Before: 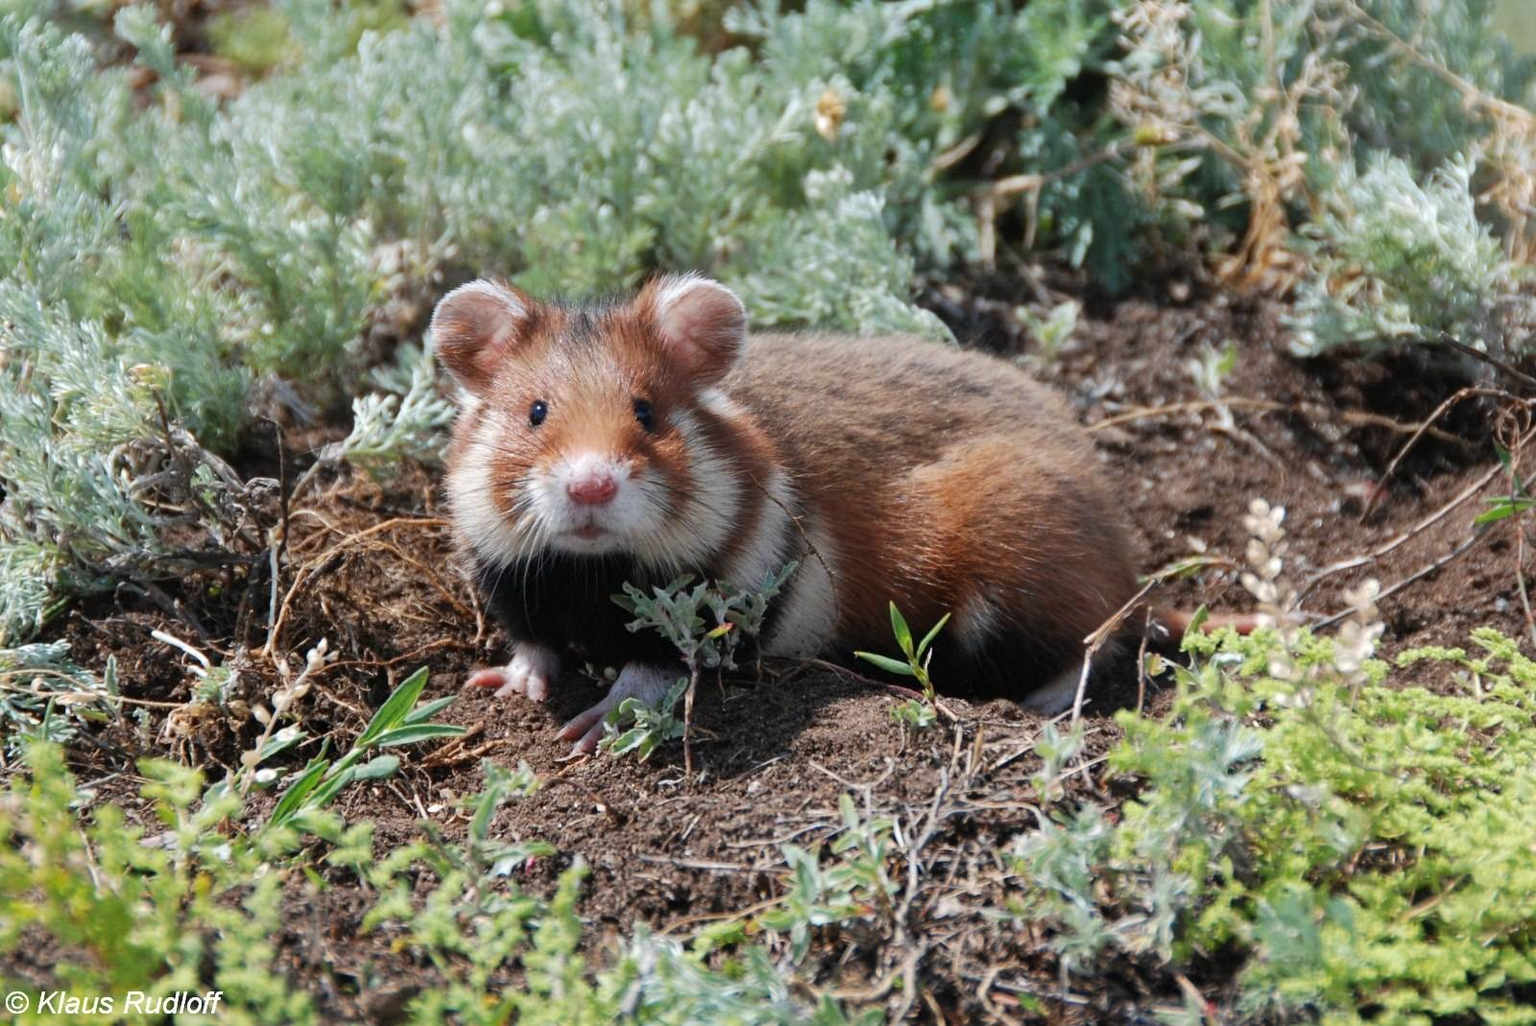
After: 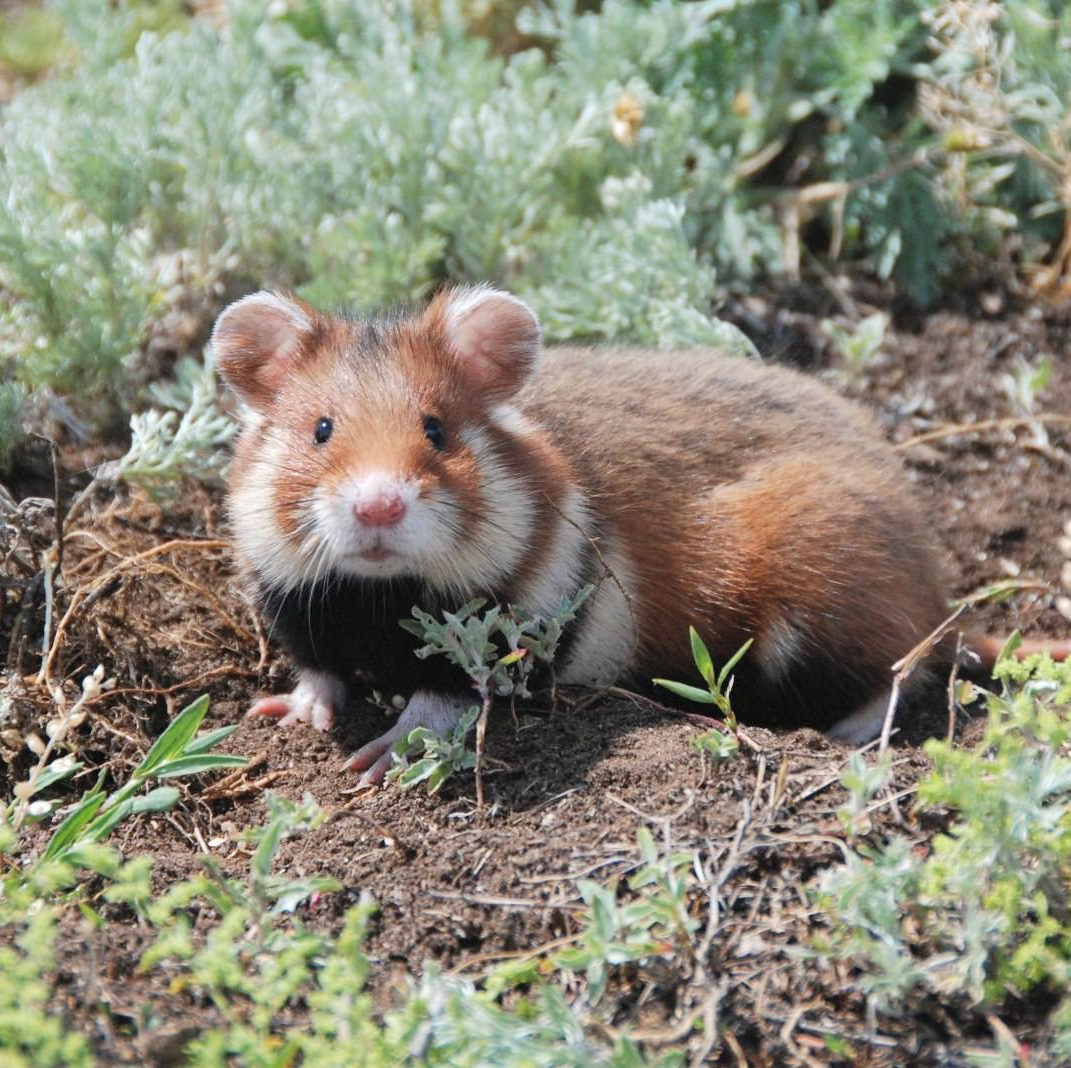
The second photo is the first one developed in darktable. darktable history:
crop and rotate: left 14.933%, right 18.072%
tone curve: curves: ch0 [(0, 0) (0.584, 0.595) (1, 1)], preserve colors none
contrast brightness saturation: brightness 0.125
